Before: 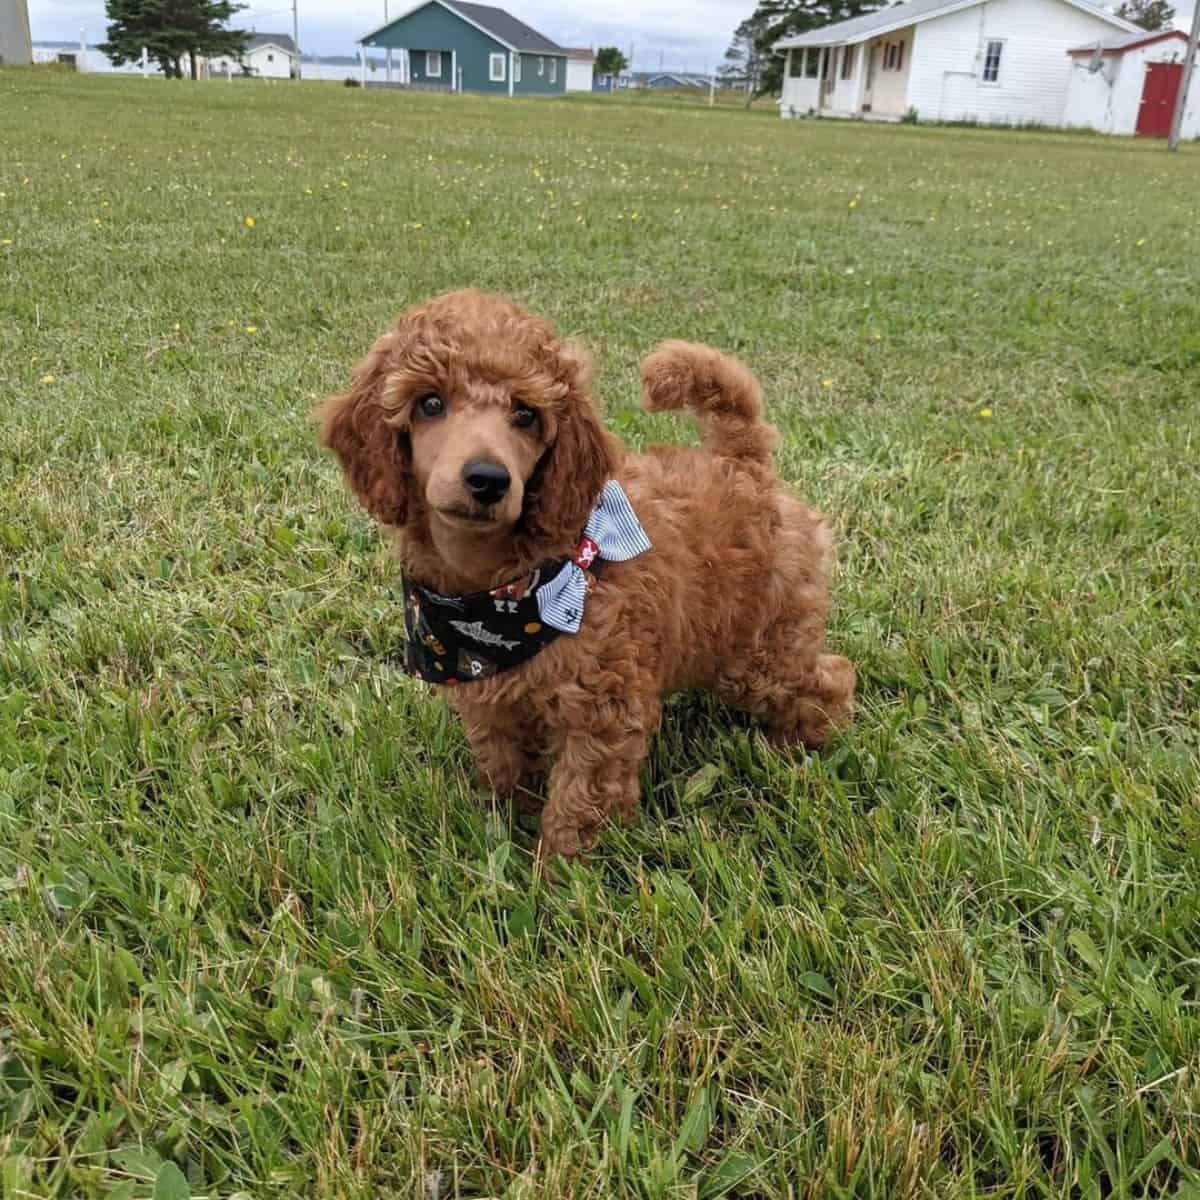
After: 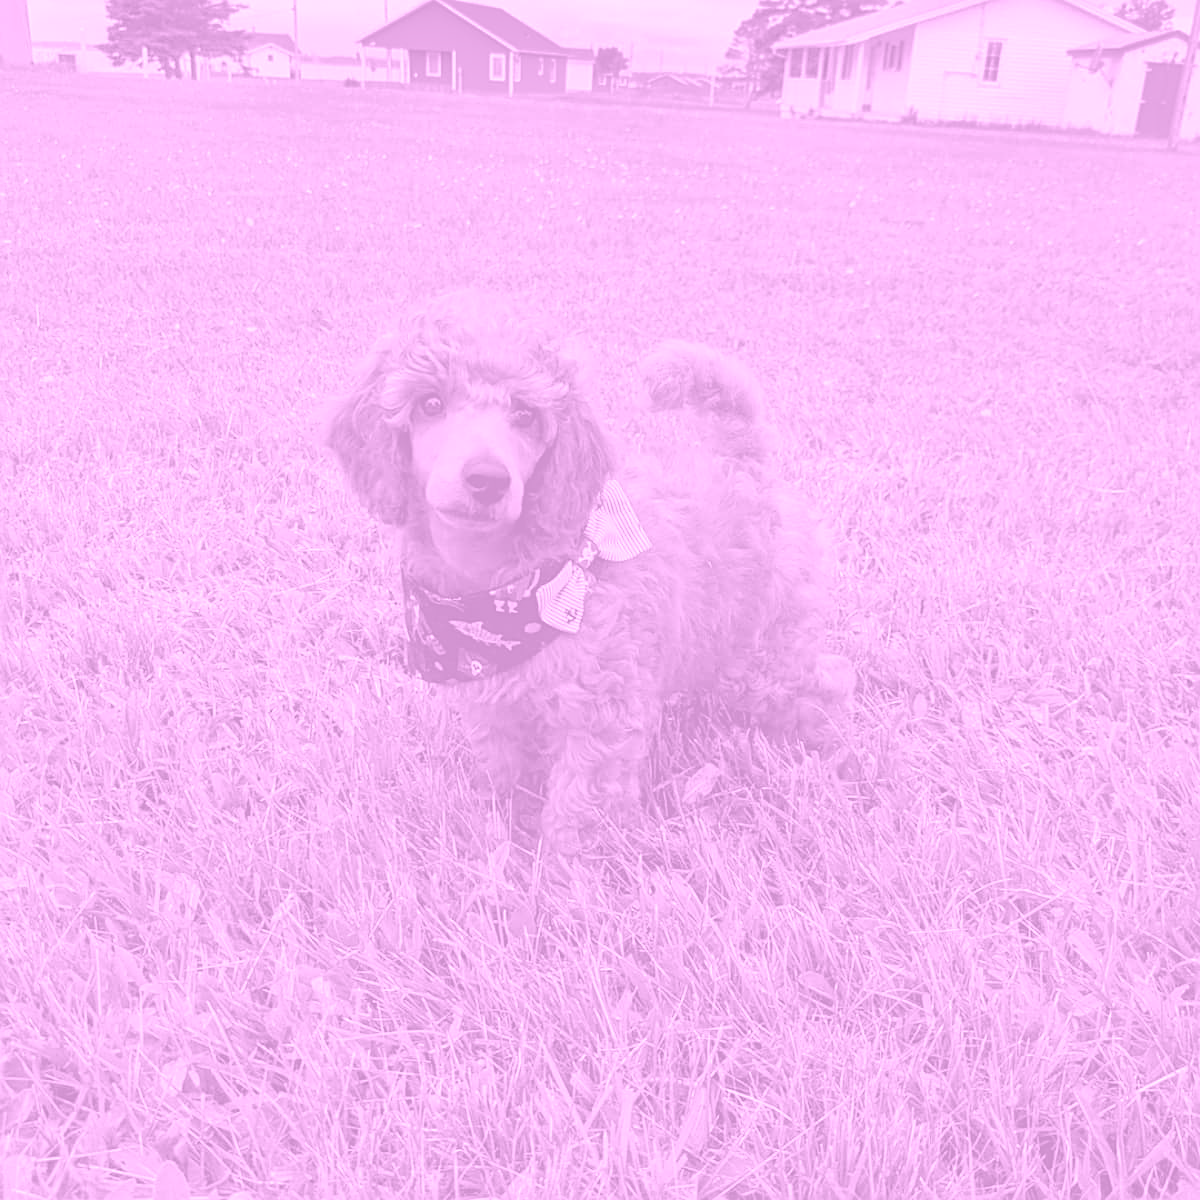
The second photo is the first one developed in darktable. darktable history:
sharpen: on, module defaults
colorize: hue 331.2°, saturation 75%, source mix 30.28%, lightness 70.52%, version 1
shadows and highlights: shadows 24.5, highlights -78.15, soften with gaussian
